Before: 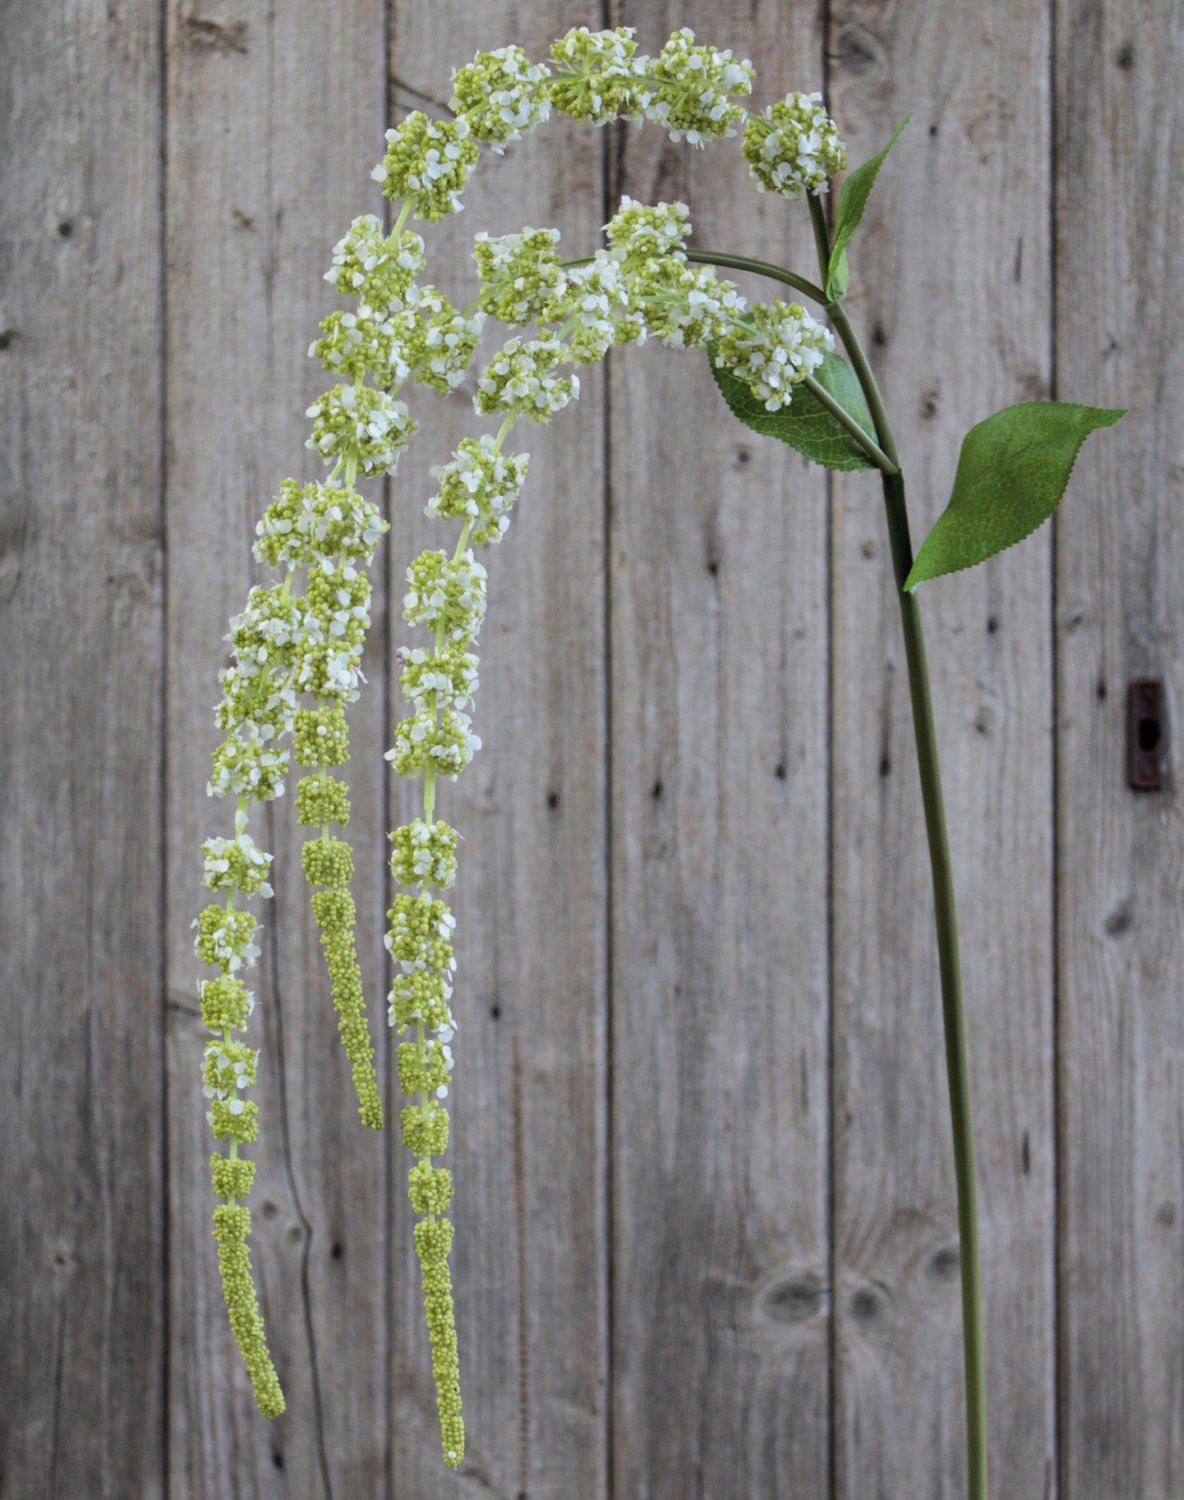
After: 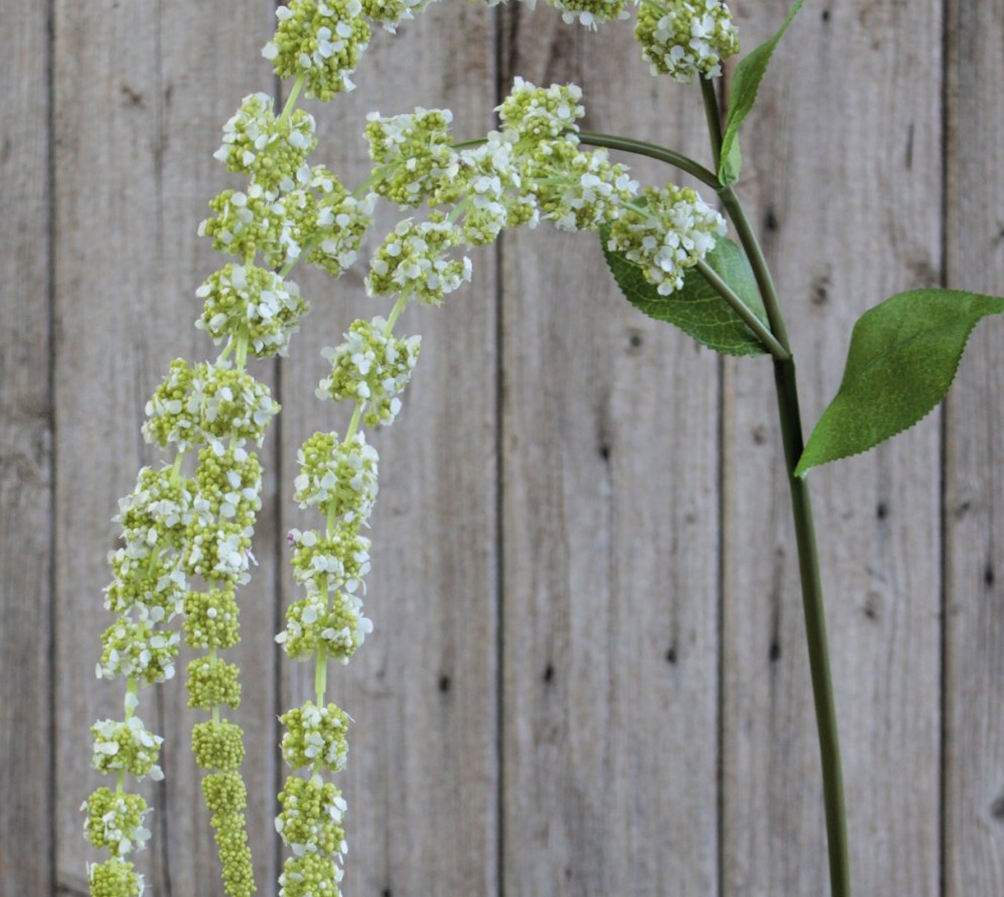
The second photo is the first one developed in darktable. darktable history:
crop and rotate: left 9.345%, top 7.22%, right 4.982%, bottom 32.331%
rotate and perspective: rotation 0.174°, lens shift (vertical) 0.013, lens shift (horizontal) 0.019, shear 0.001, automatic cropping original format, crop left 0.007, crop right 0.991, crop top 0.016, crop bottom 0.997
